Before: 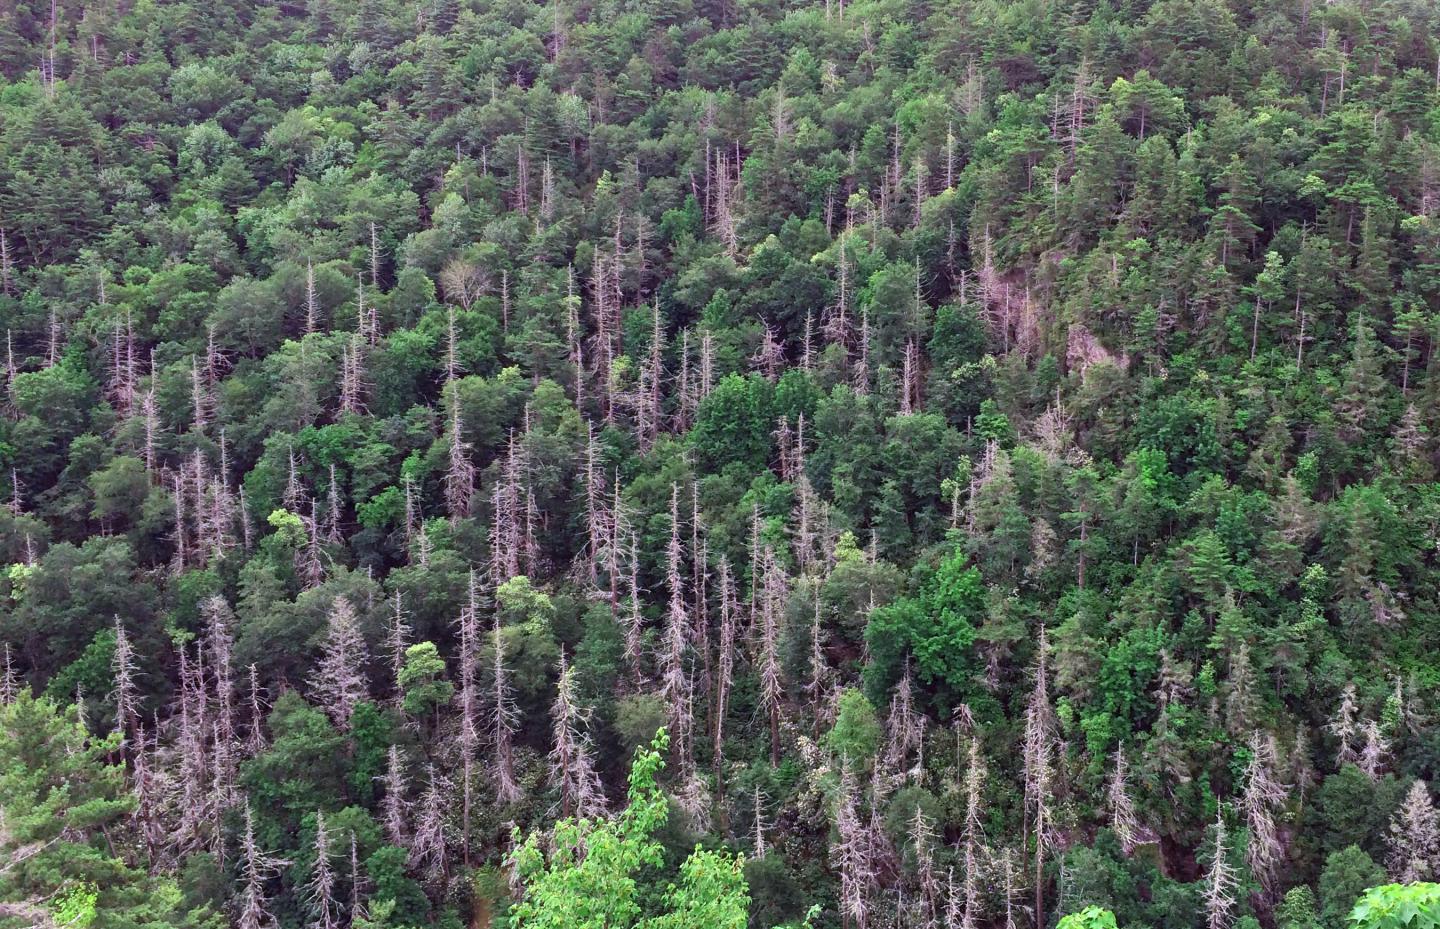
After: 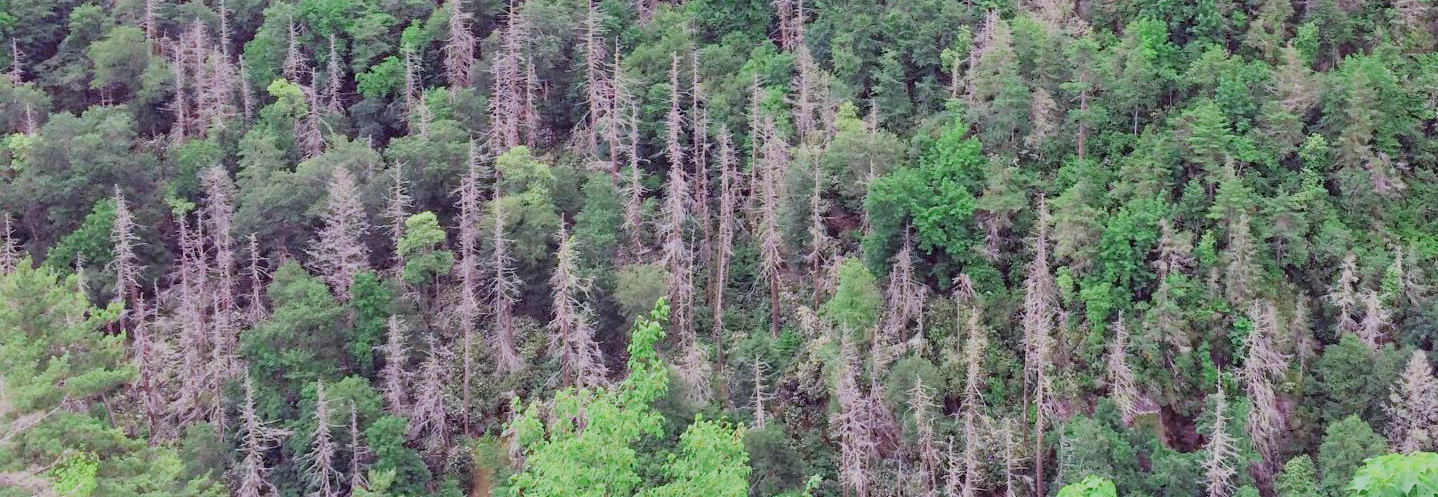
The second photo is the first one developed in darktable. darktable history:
exposure: black level correction 0, exposure 1.199 EV, compensate highlight preservation false
filmic rgb: black relative exposure -8 EV, white relative exposure 8.06 EV, hardness 2.47, latitude 10.28%, contrast 0.717, highlights saturation mix 8.66%, shadows ↔ highlights balance 1.66%
crop and rotate: top 46.405%, right 0.078%
